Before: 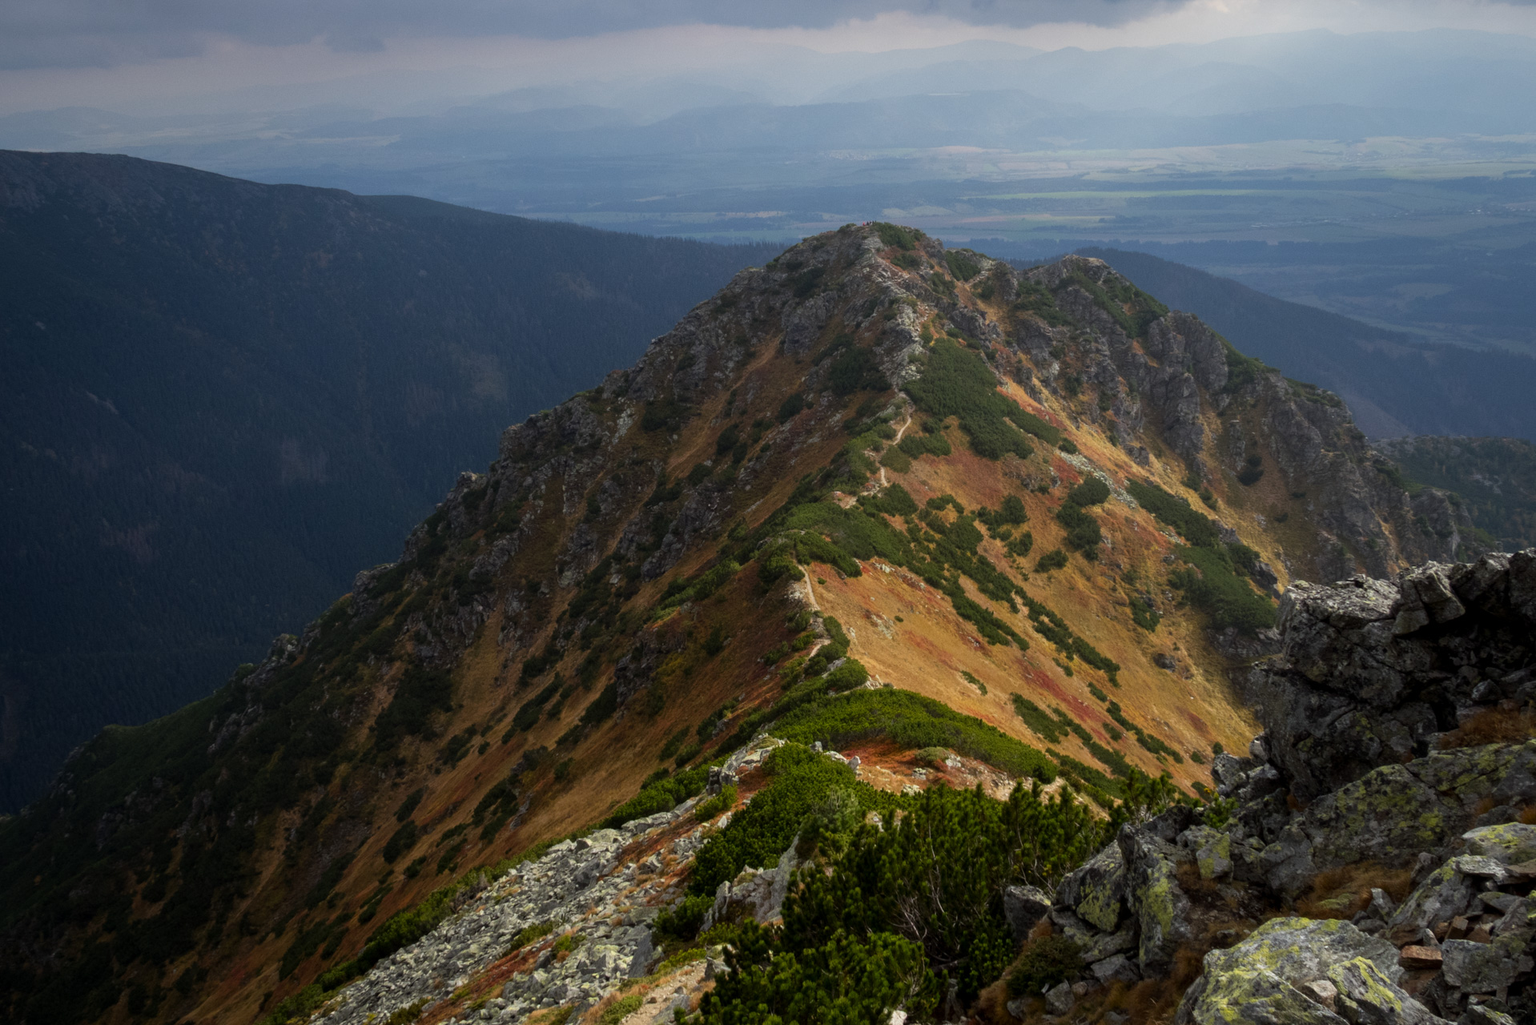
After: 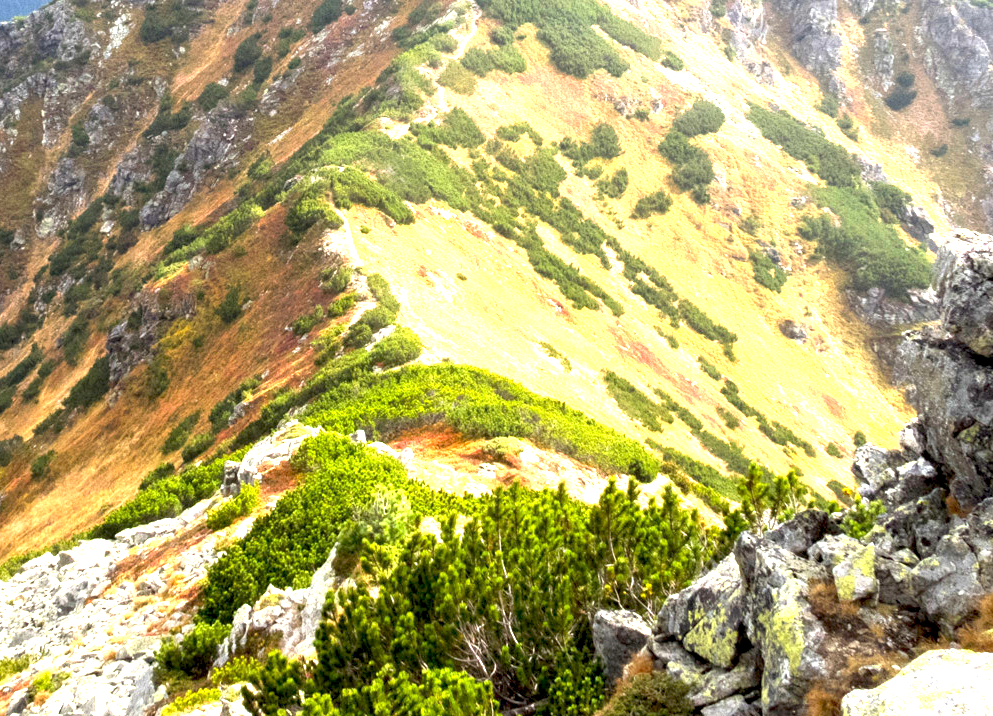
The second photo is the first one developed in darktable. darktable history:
crop: left 34.479%, top 38.822%, right 13.718%, bottom 5.172%
exposure: black level correction 0.001, exposure 2.607 EV, compensate exposure bias true, compensate highlight preservation false
